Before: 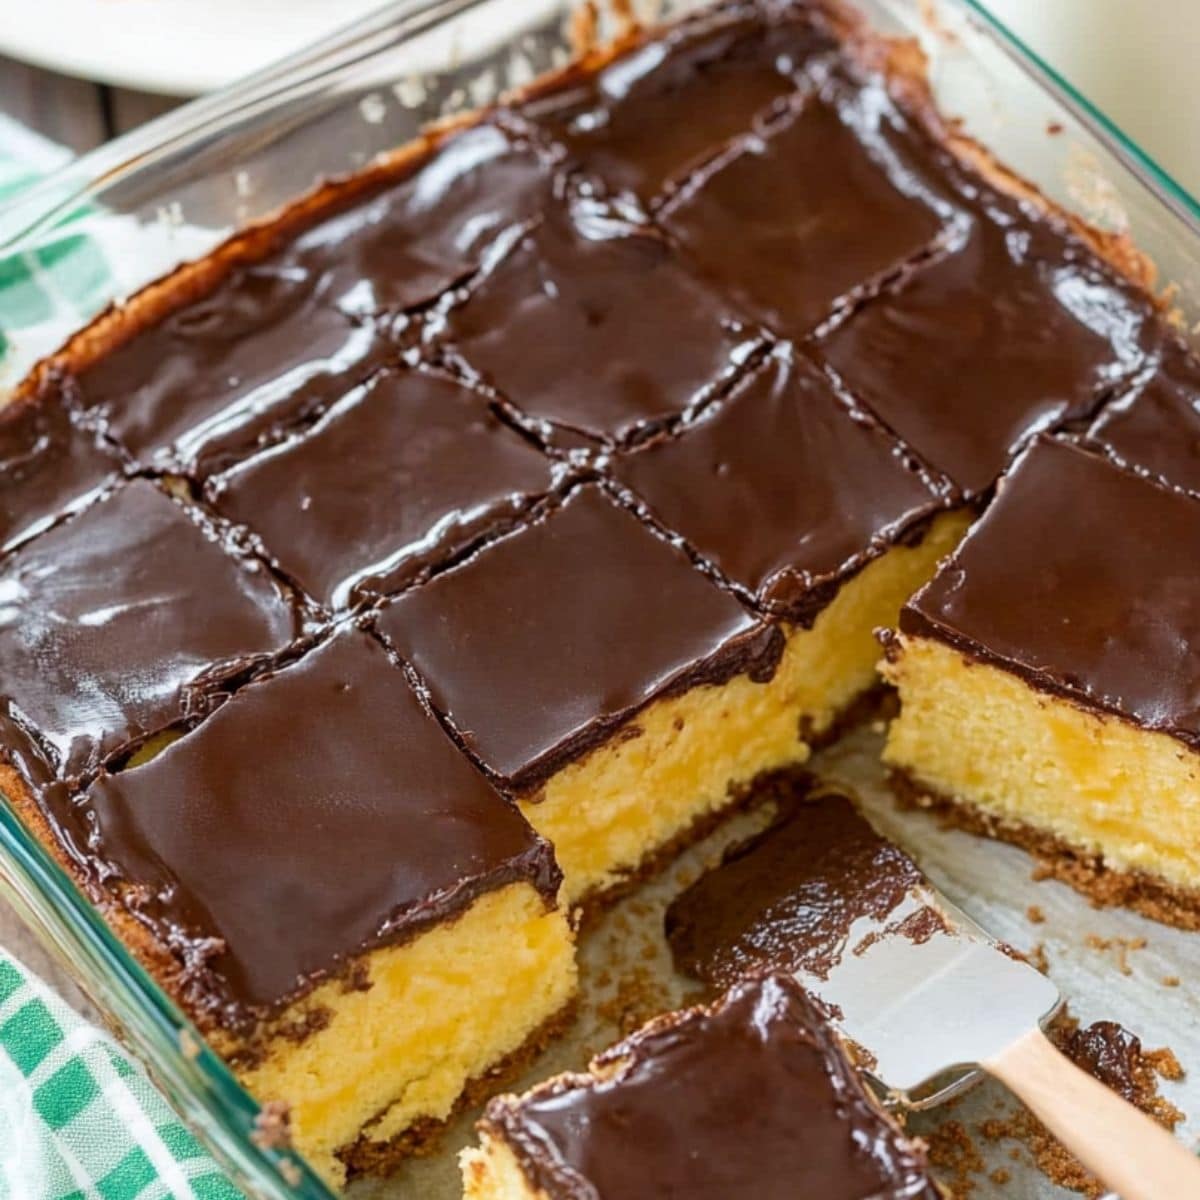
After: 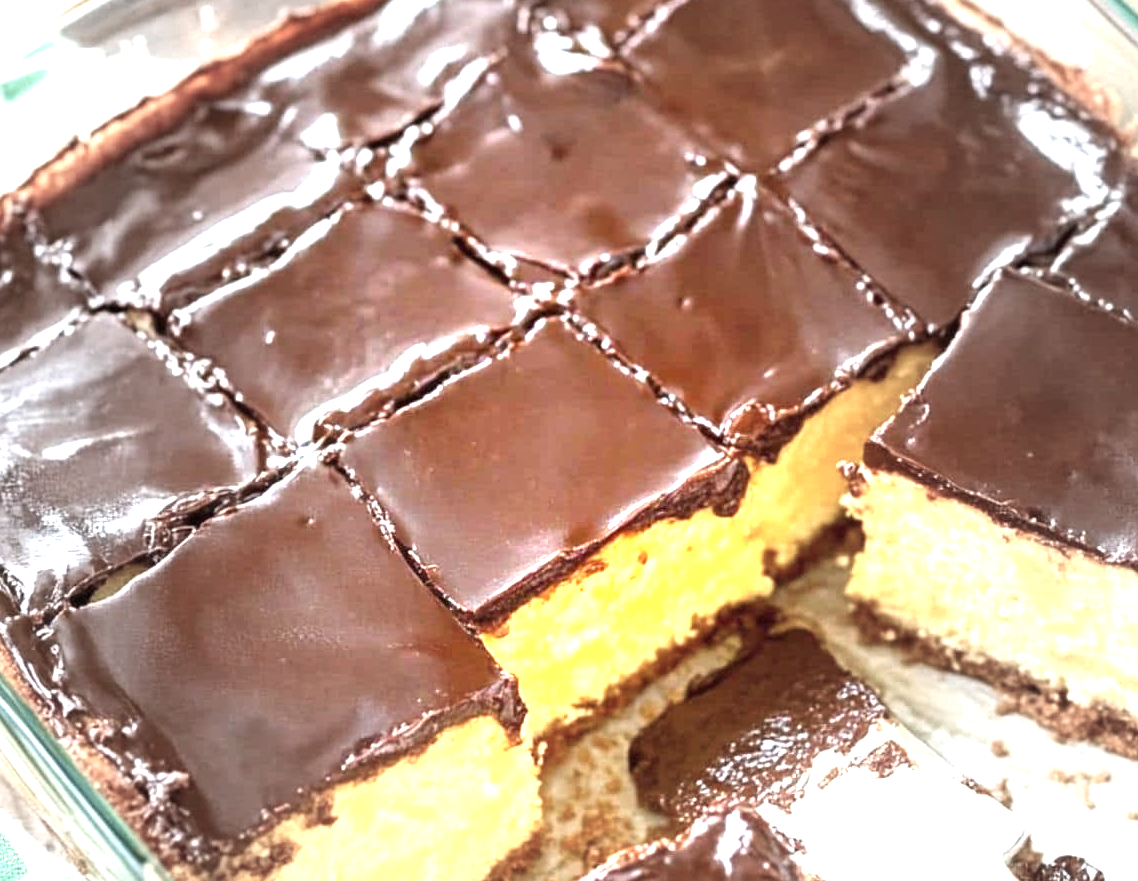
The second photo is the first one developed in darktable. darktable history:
crop and rotate: left 3.009%, top 13.846%, right 2.112%, bottom 12.695%
vignetting: fall-off start 16.43%, fall-off radius 99.24%, width/height ratio 0.722
exposure: black level correction 0, exposure 2.406 EV, compensate highlight preservation false
